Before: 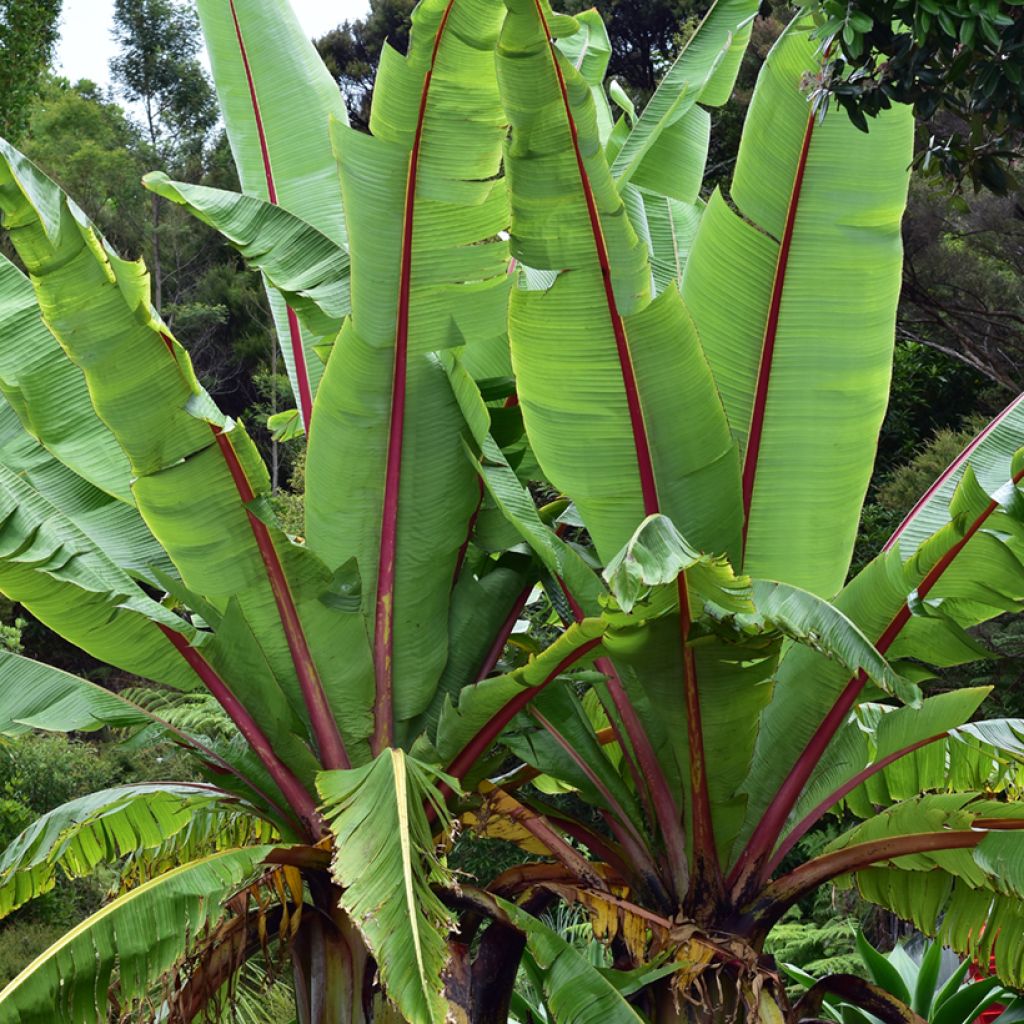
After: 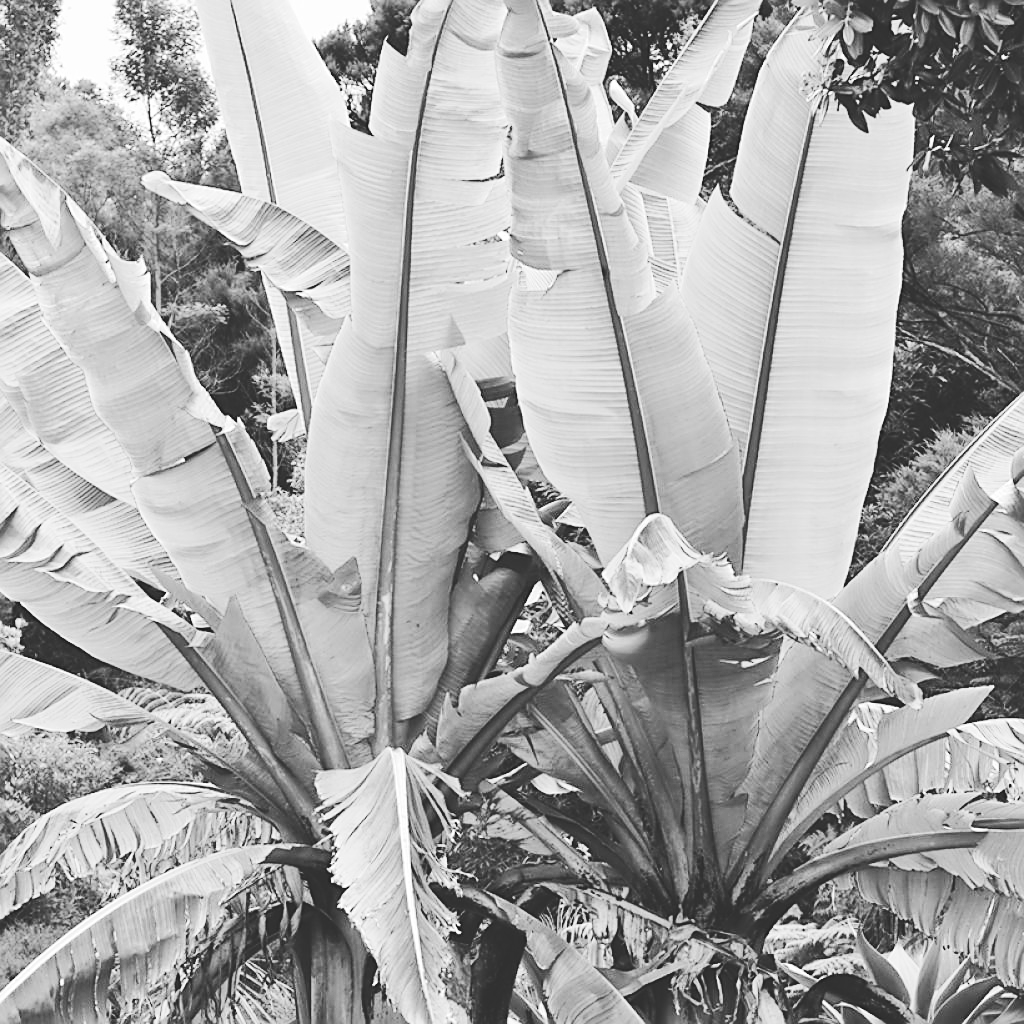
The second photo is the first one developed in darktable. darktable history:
monochrome: a 32, b 64, size 2.3
white balance: red 1.138, green 0.996, blue 0.812
sharpen: on, module defaults
exposure: black level correction -0.041, exposure 0.064 EV, compensate highlight preservation false
rgb curve: curves: ch0 [(0, 0) (0.284, 0.292) (0.505, 0.644) (1, 1)]; ch1 [(0, 0) (0.284, 0.292) (0.505, 0.644) (1, 1)]; ch2 [(0, 0) (0.284, 0.292) (0.505, 0.644) (1, 1)], compensate middle gray true
base curve: curves: ch0 [(0, 0) (0.036, 0.025) (0.121, 0.166) (0.206, 0.329) (0.605, 0.79) (1, 1)], preserve colors none
color zones: curves: ch1 [(0, 0.525) (0.143, 0.556) (0.286, 0.52) (0.429, 0.5) (0.571, 0.5) (0.714, 0.5) (0.857, 0.503) (1, 0.525)]
